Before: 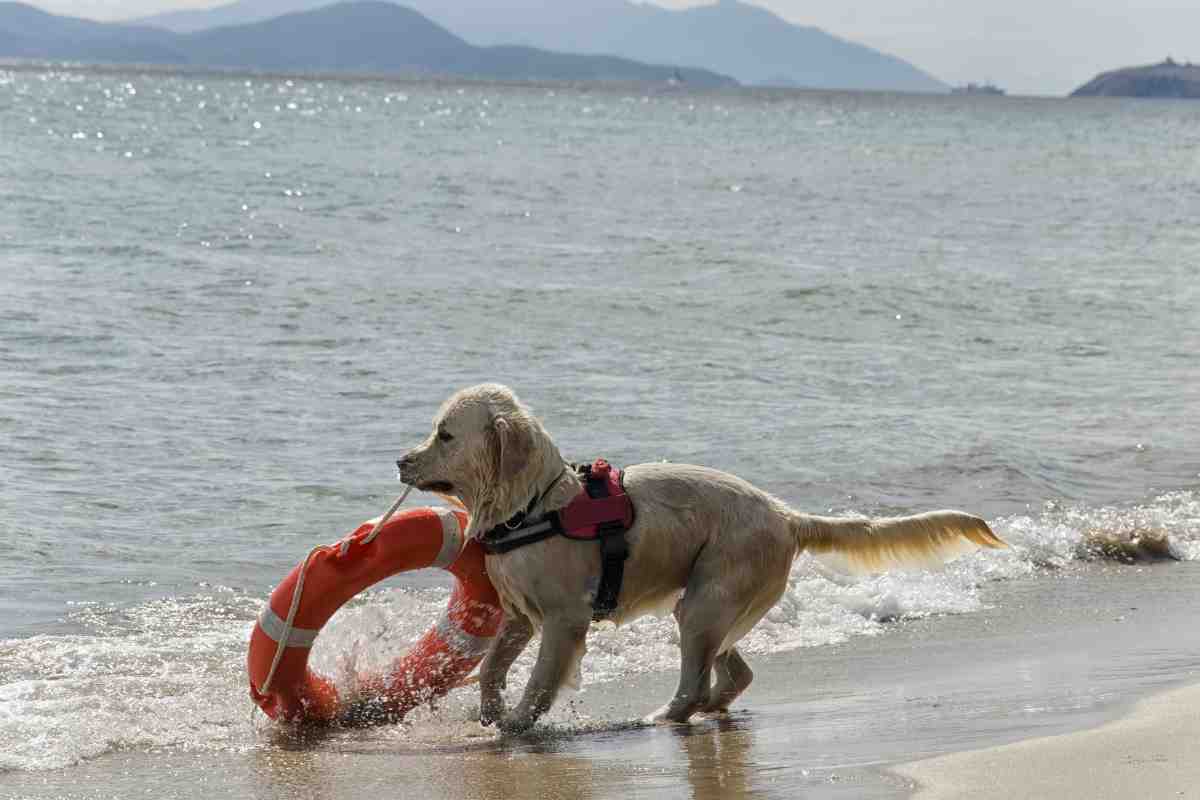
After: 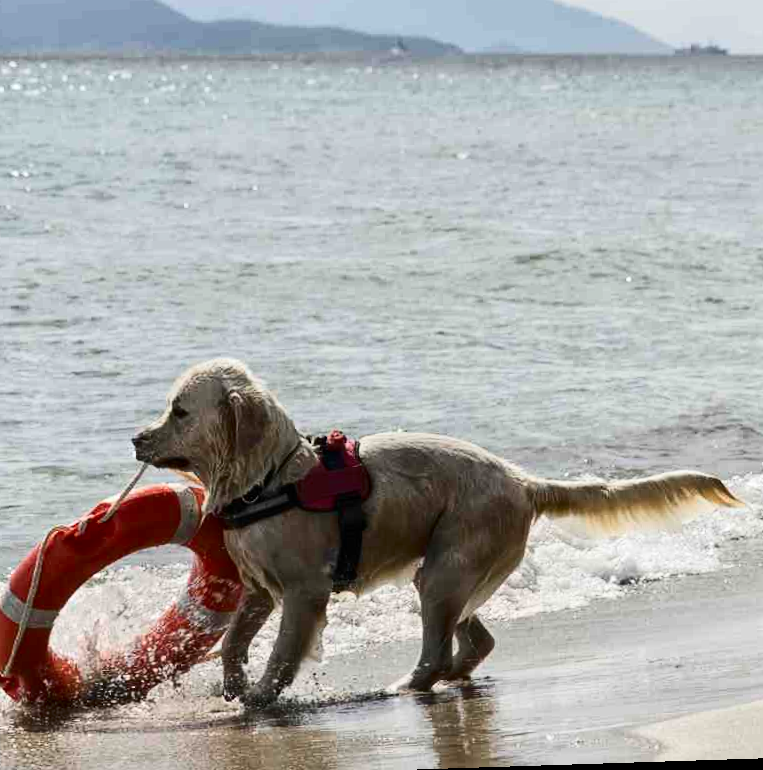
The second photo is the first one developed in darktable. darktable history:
color zones: curves: ch0 [(0, 0.5) (0.143, 0.5) (0.286, 0.456) (0.429, 0.5) (0.571, 0.5) (0.714, 0.5) (0.857, 0.5) (1, 0.5)]; ch1 [(0, 0.5) (0.143, 0.5) (0.286, 0.422) (0.429, 0.5) (0.571, 0.5) (0.714, 0.5) (0.857, 0.5) (1, 0.5)]
crop and rotate: left 22.918%, top 5.629%, right 14.711%, bottom 2.247%
rotate and perspective: rotation -1.77°, lens shift (horizontal) 0.004, automatic cropping off
contrast brightness saturation: contrast 0.28
